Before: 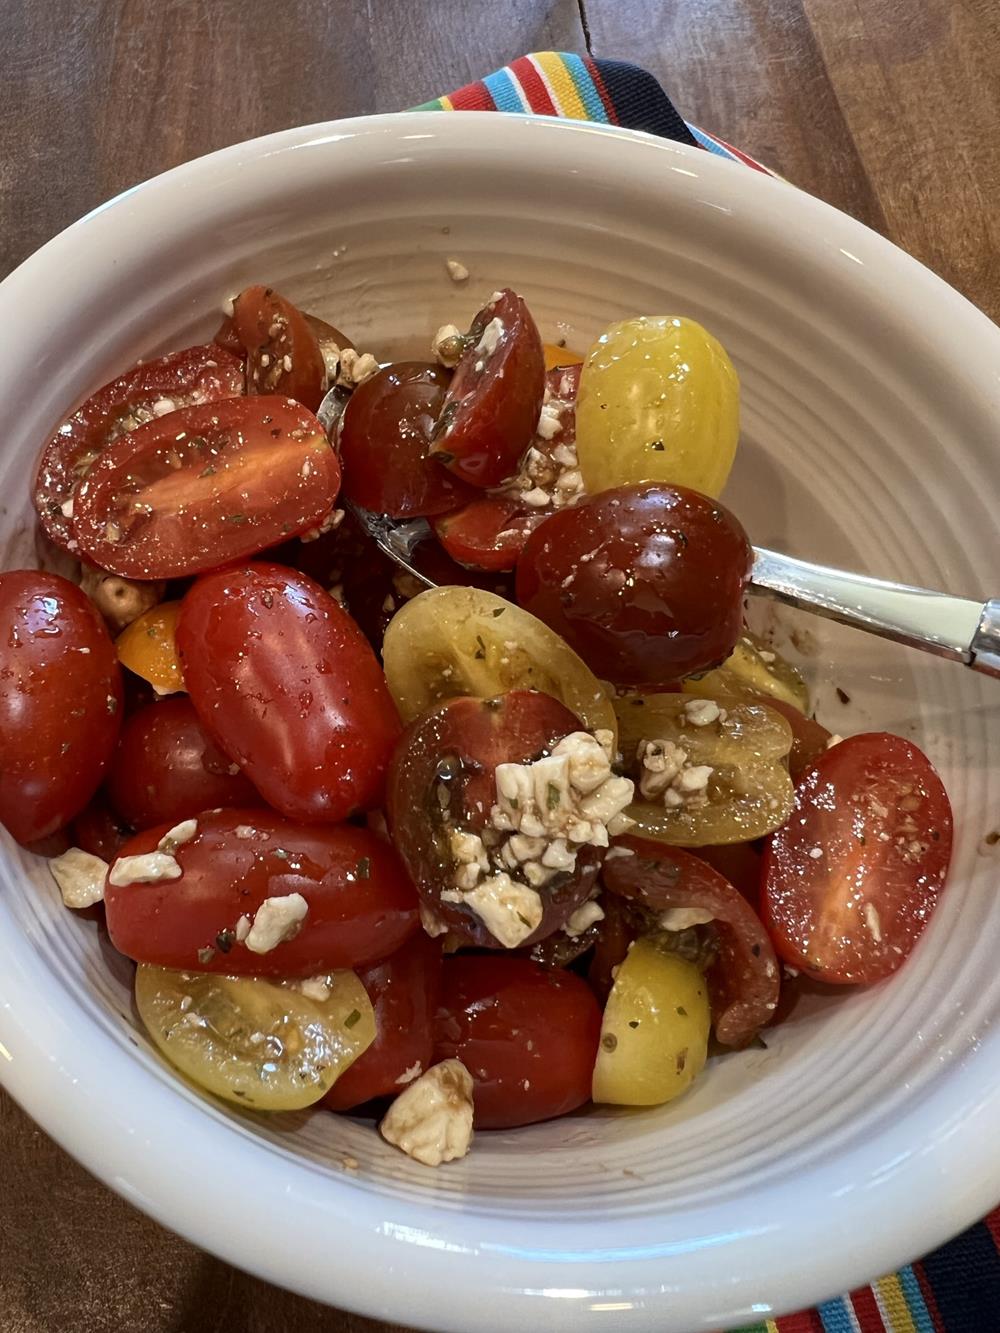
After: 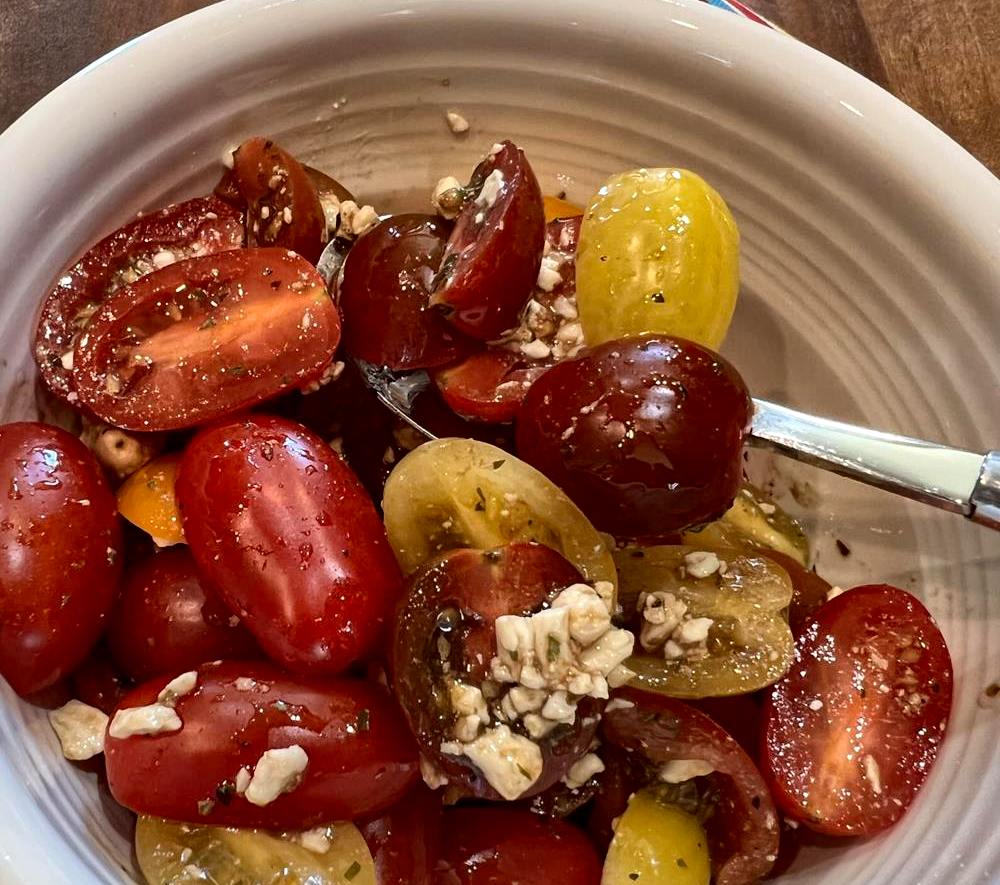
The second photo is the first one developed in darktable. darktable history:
crop: top 11.164%, bottom 22.395%
local contrast: mode bilateral grid, contrast 21, coarseness 49, detail 172%, midtone range 0.2
